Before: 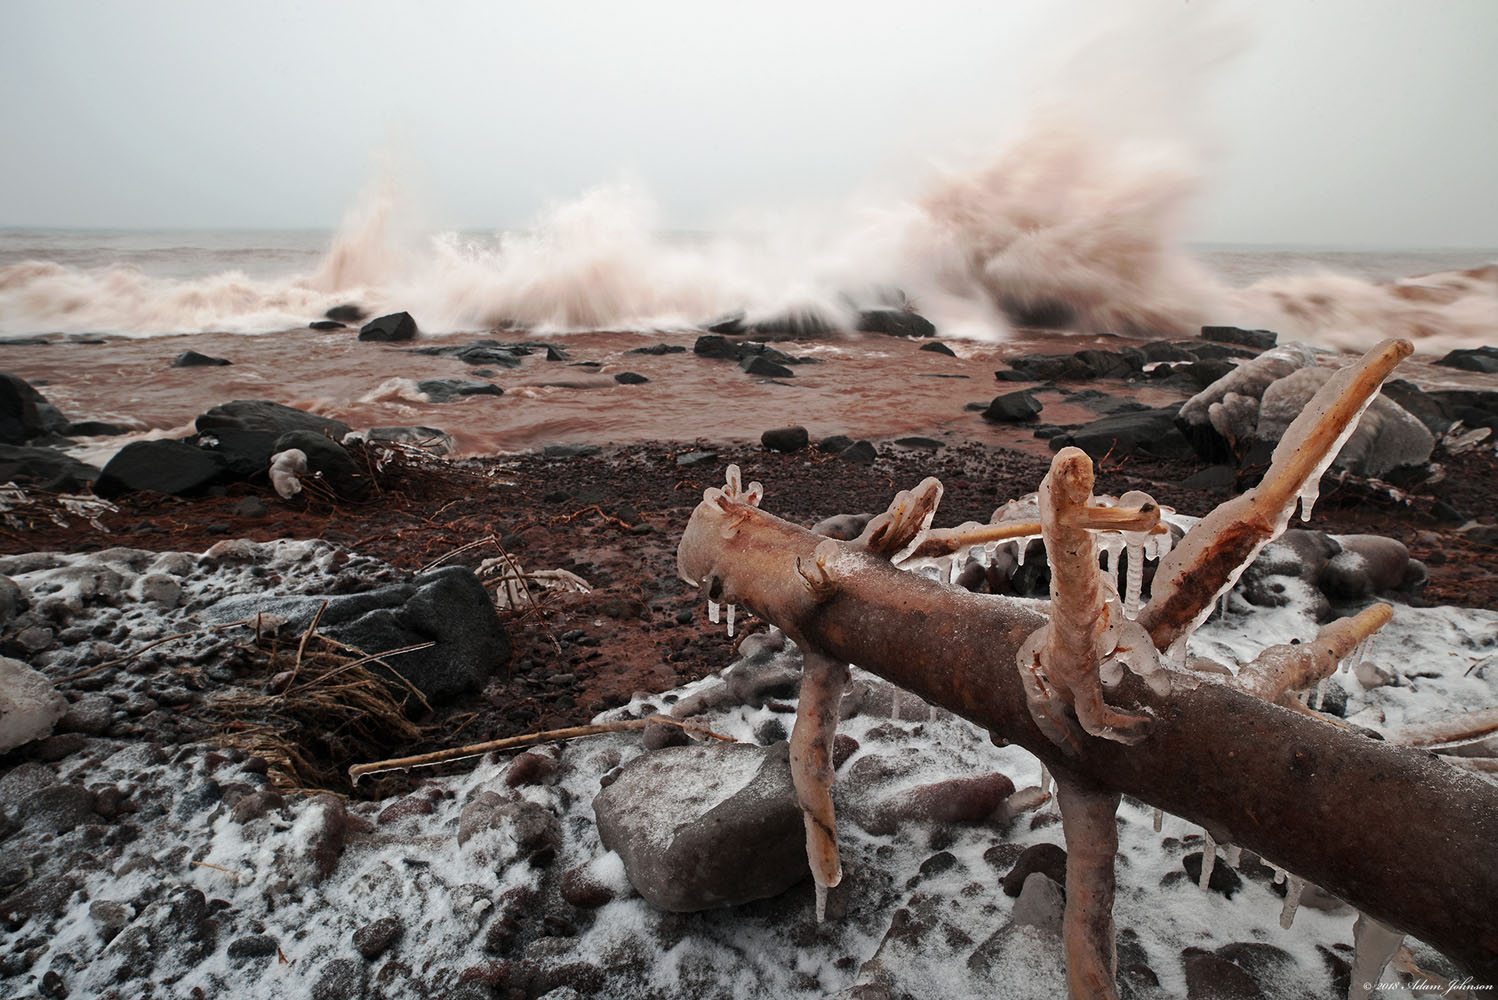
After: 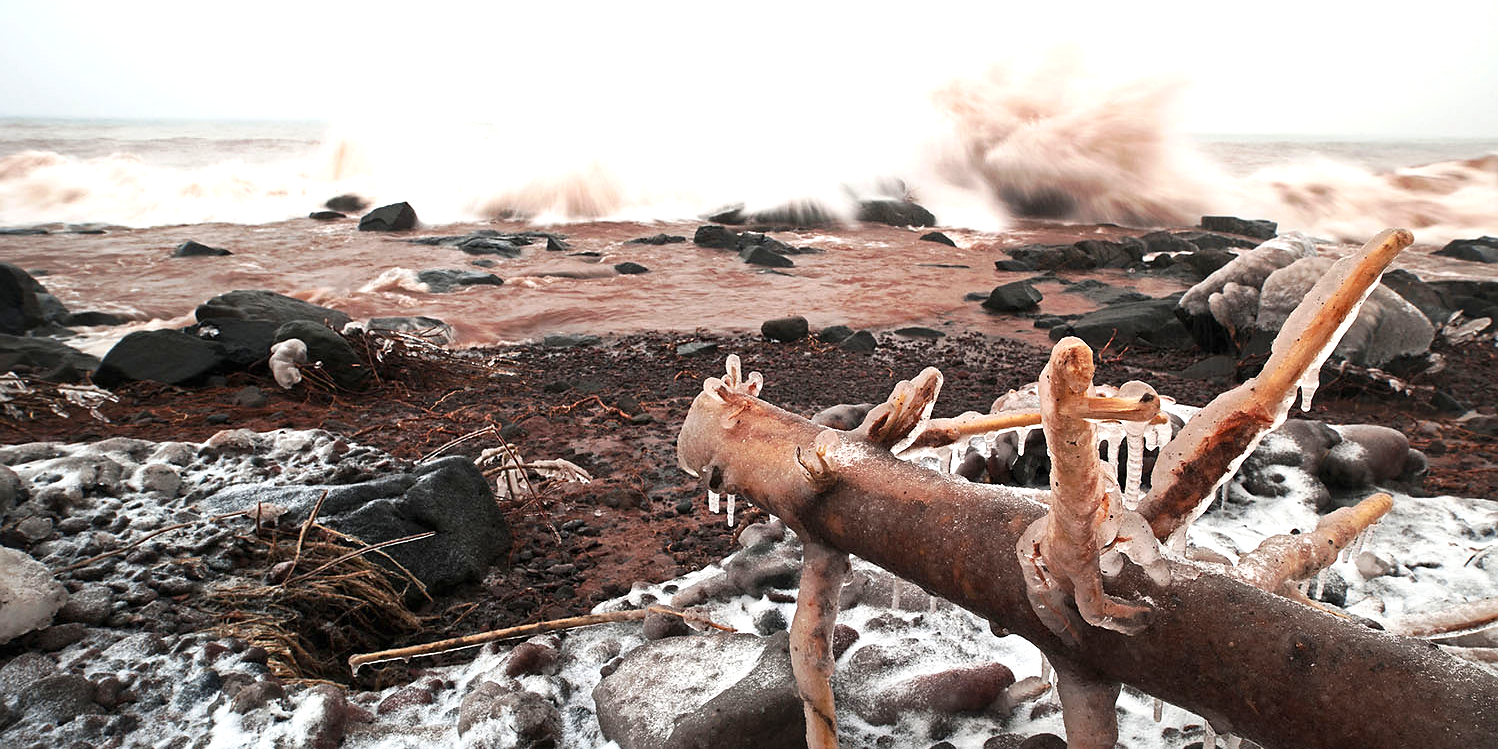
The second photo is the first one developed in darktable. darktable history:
exposure: exposure -0.05 EV, compensate exposure bias true, compensate highlight preservation false
crop: top 11.046%, bottom 13.954%
sharpen: radius 0.989, threshold 1.034
